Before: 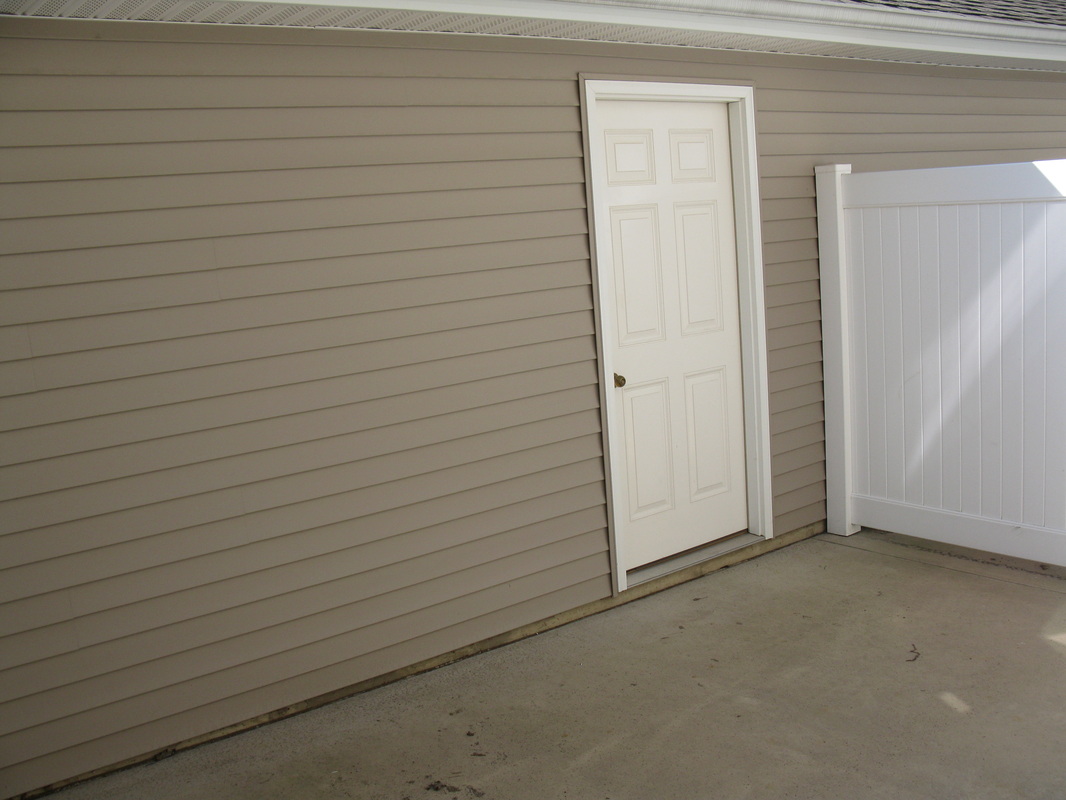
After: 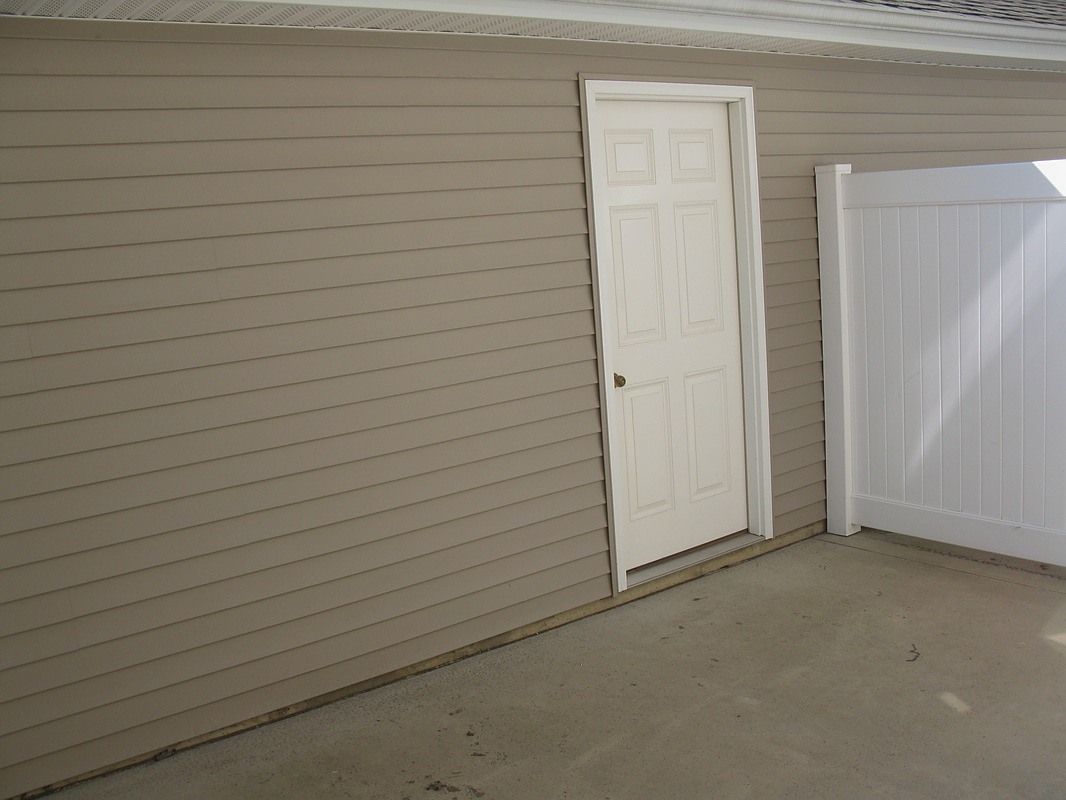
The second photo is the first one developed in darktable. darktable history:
contrast equalizer: octaves 7, y [[0.6 ×6], [0.55 ×6], [0 ×6], [0 ×6], [0 ×6]], mix -0.2
sharpen: radius 1
shadows and highlights: on, module defaults
